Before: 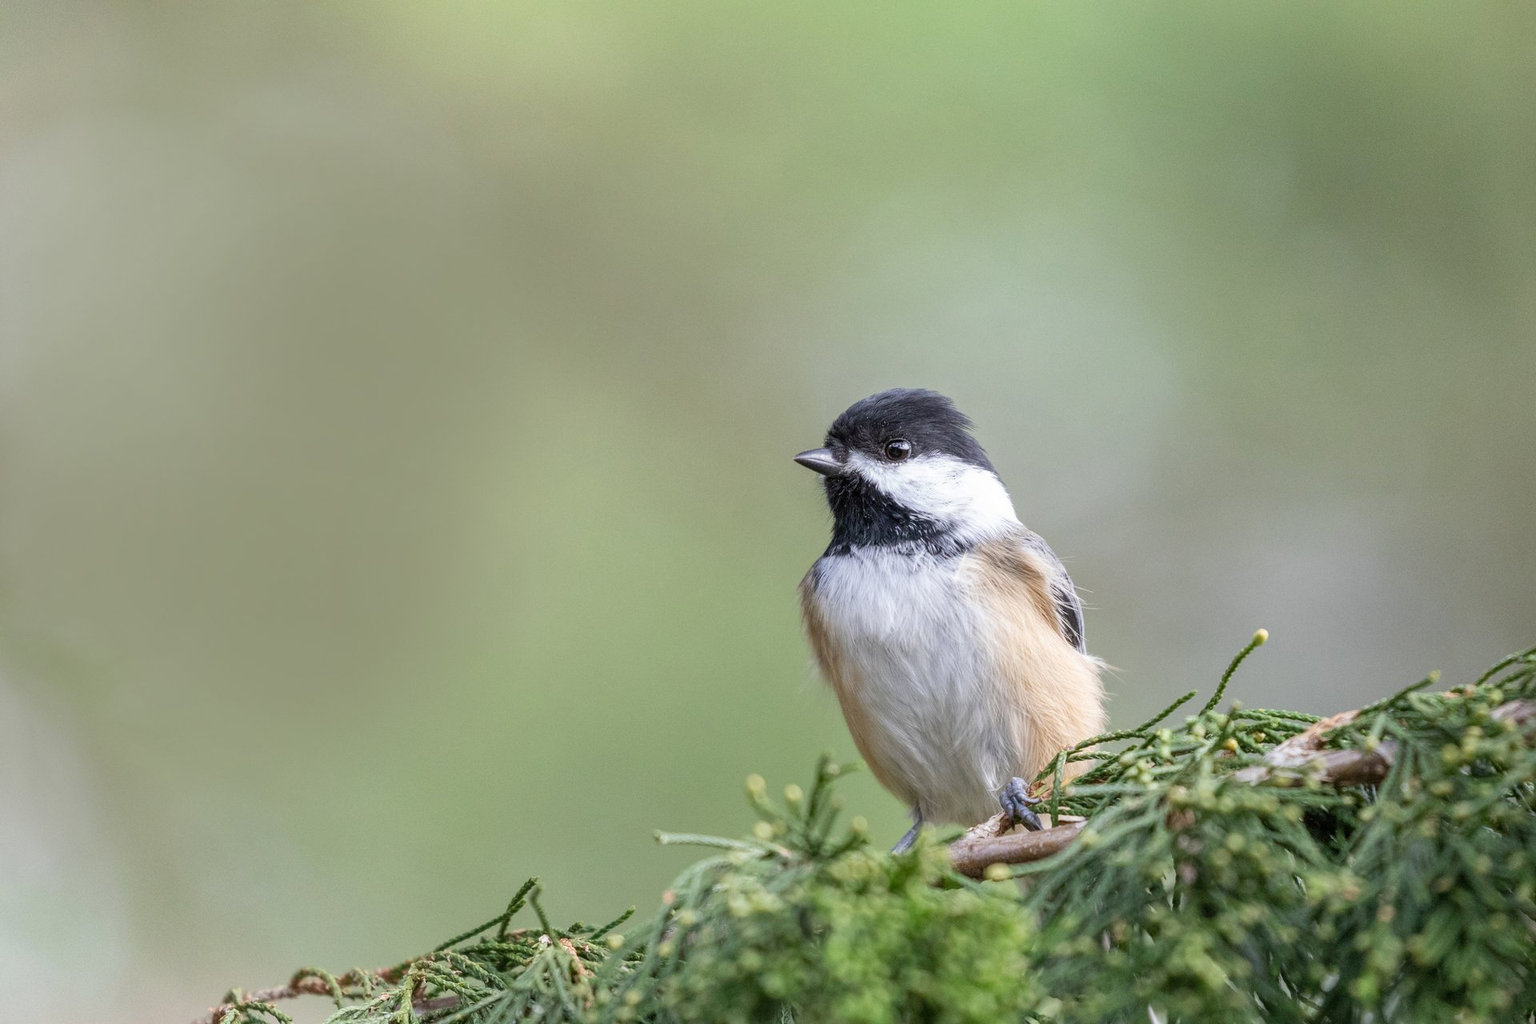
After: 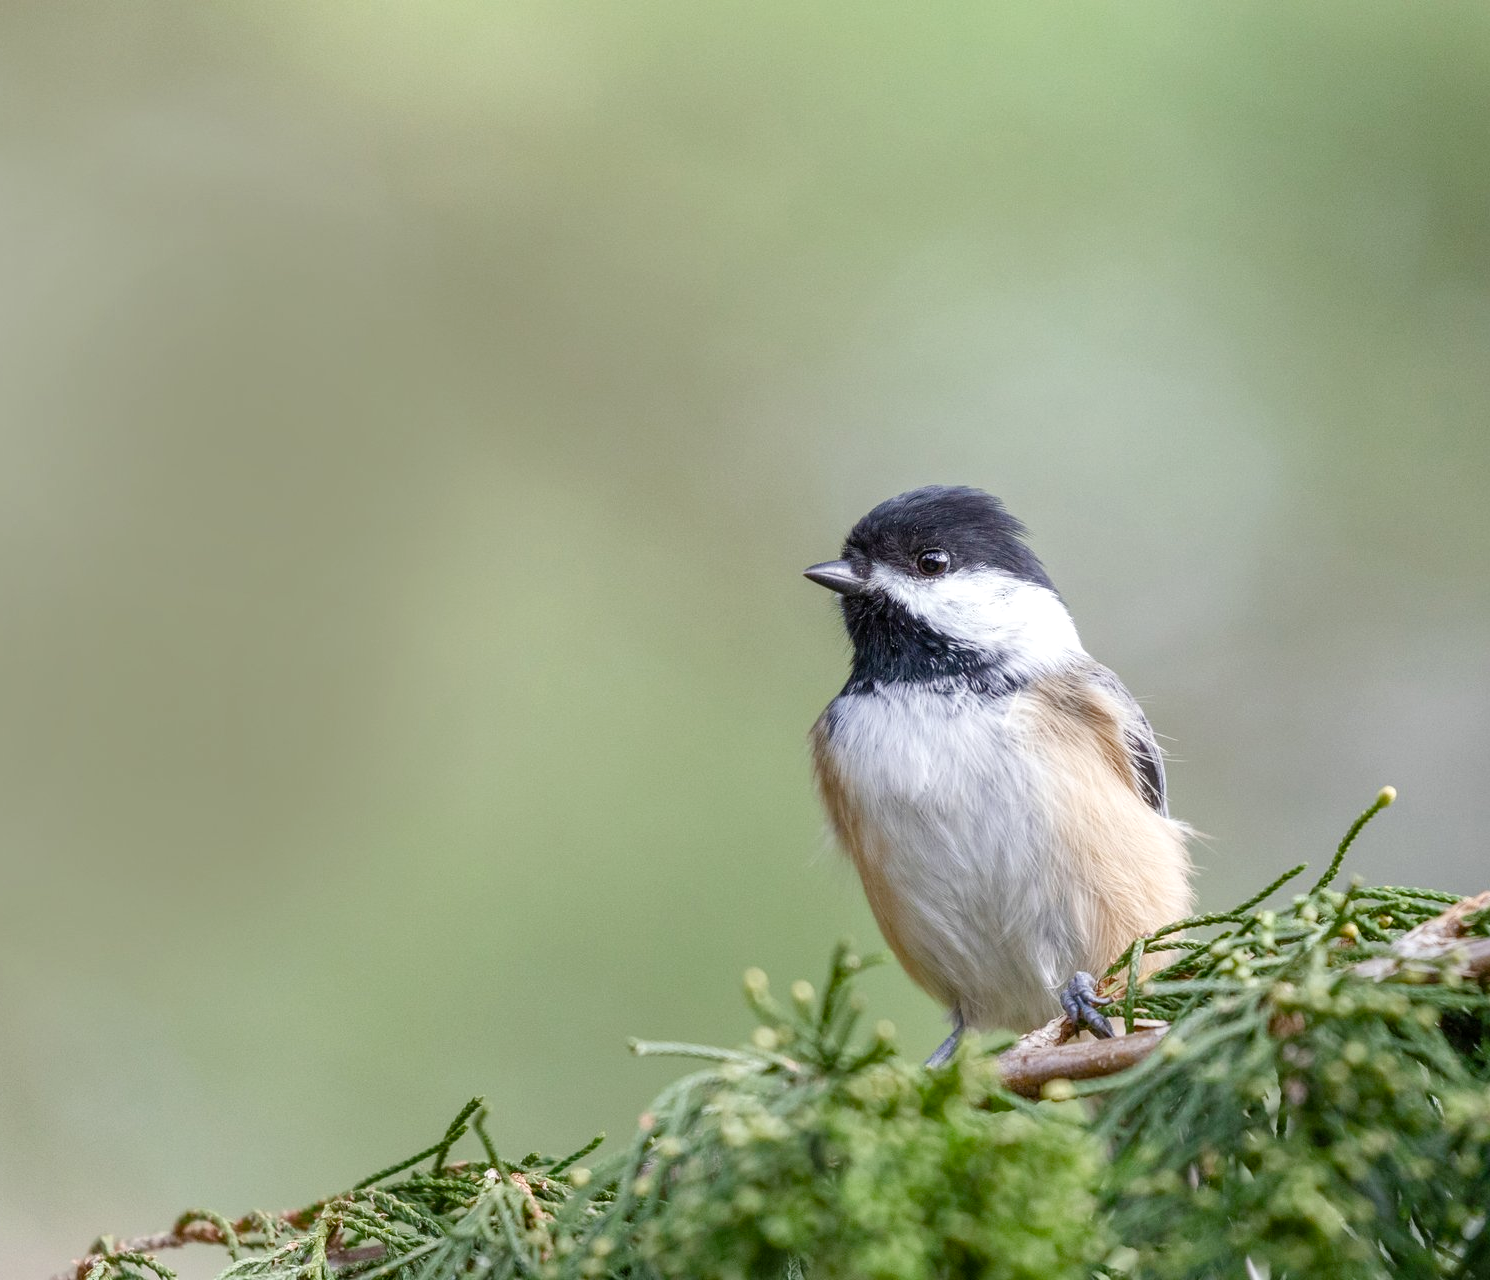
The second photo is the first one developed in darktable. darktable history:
contrast brightness saturation: saturation -0.062
crop: left 9.845%, right 12.5%
color balance rgb: highlights gain › luminance 9.864%, perceptual saturation grading › global saturation 25.142%, perceptual saturation grading › highlights -50.257%, perceptual saturation grading › shadows 30.332%, global vibrance 20%
